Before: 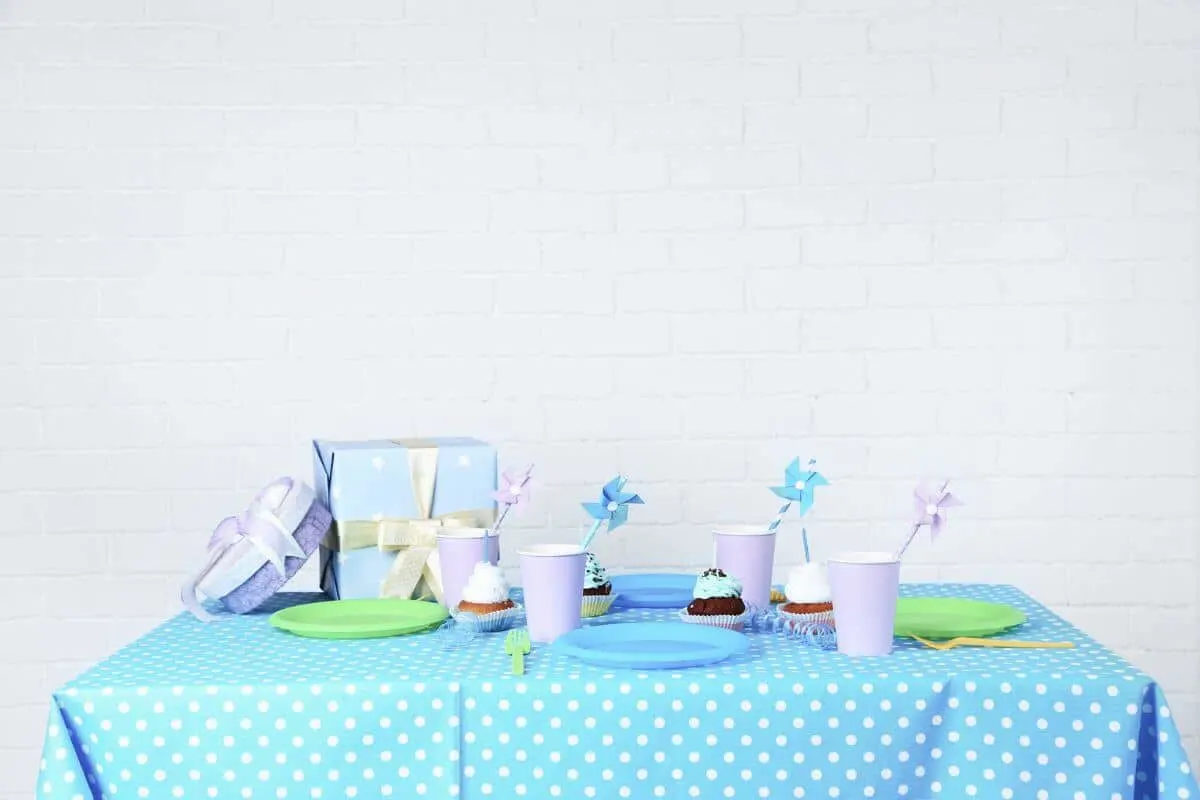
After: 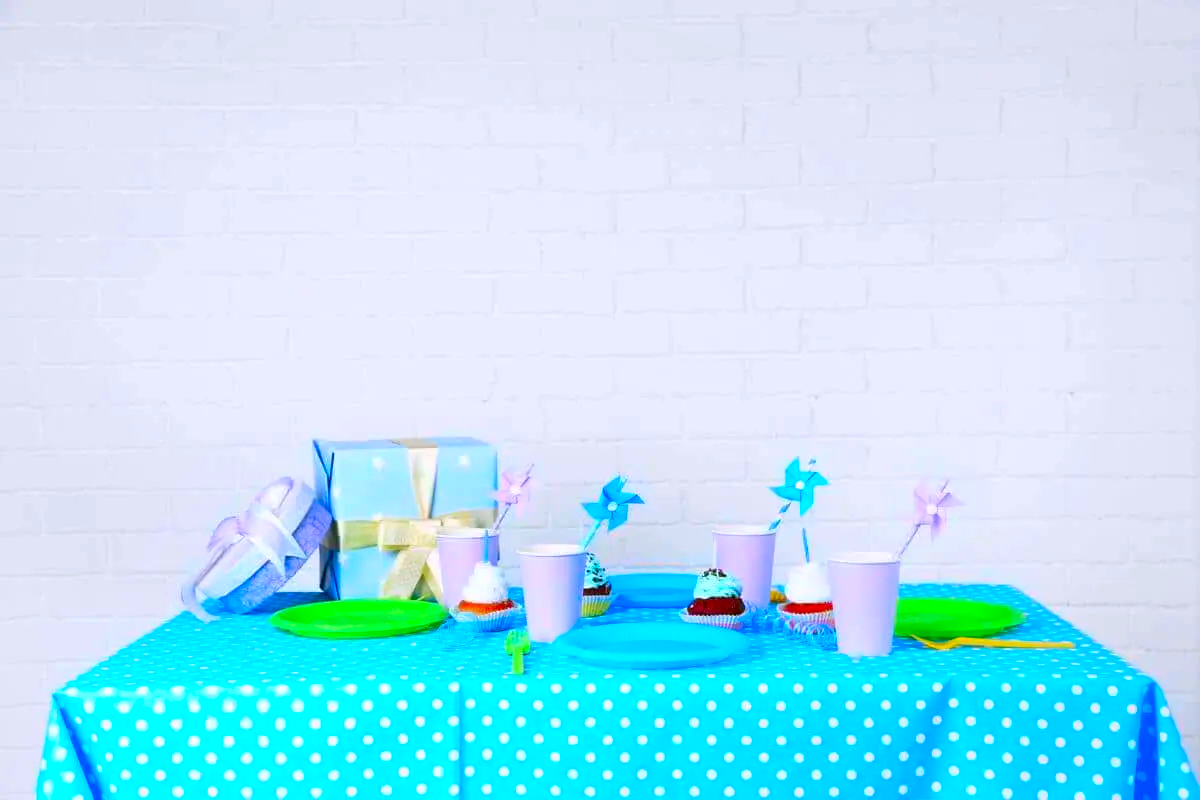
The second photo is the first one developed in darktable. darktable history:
color correction: highlights a* 1.59, highlights b* -1.86, saturation 2.52
shadows and highlights: shadows 25.34, highlights -26.27
